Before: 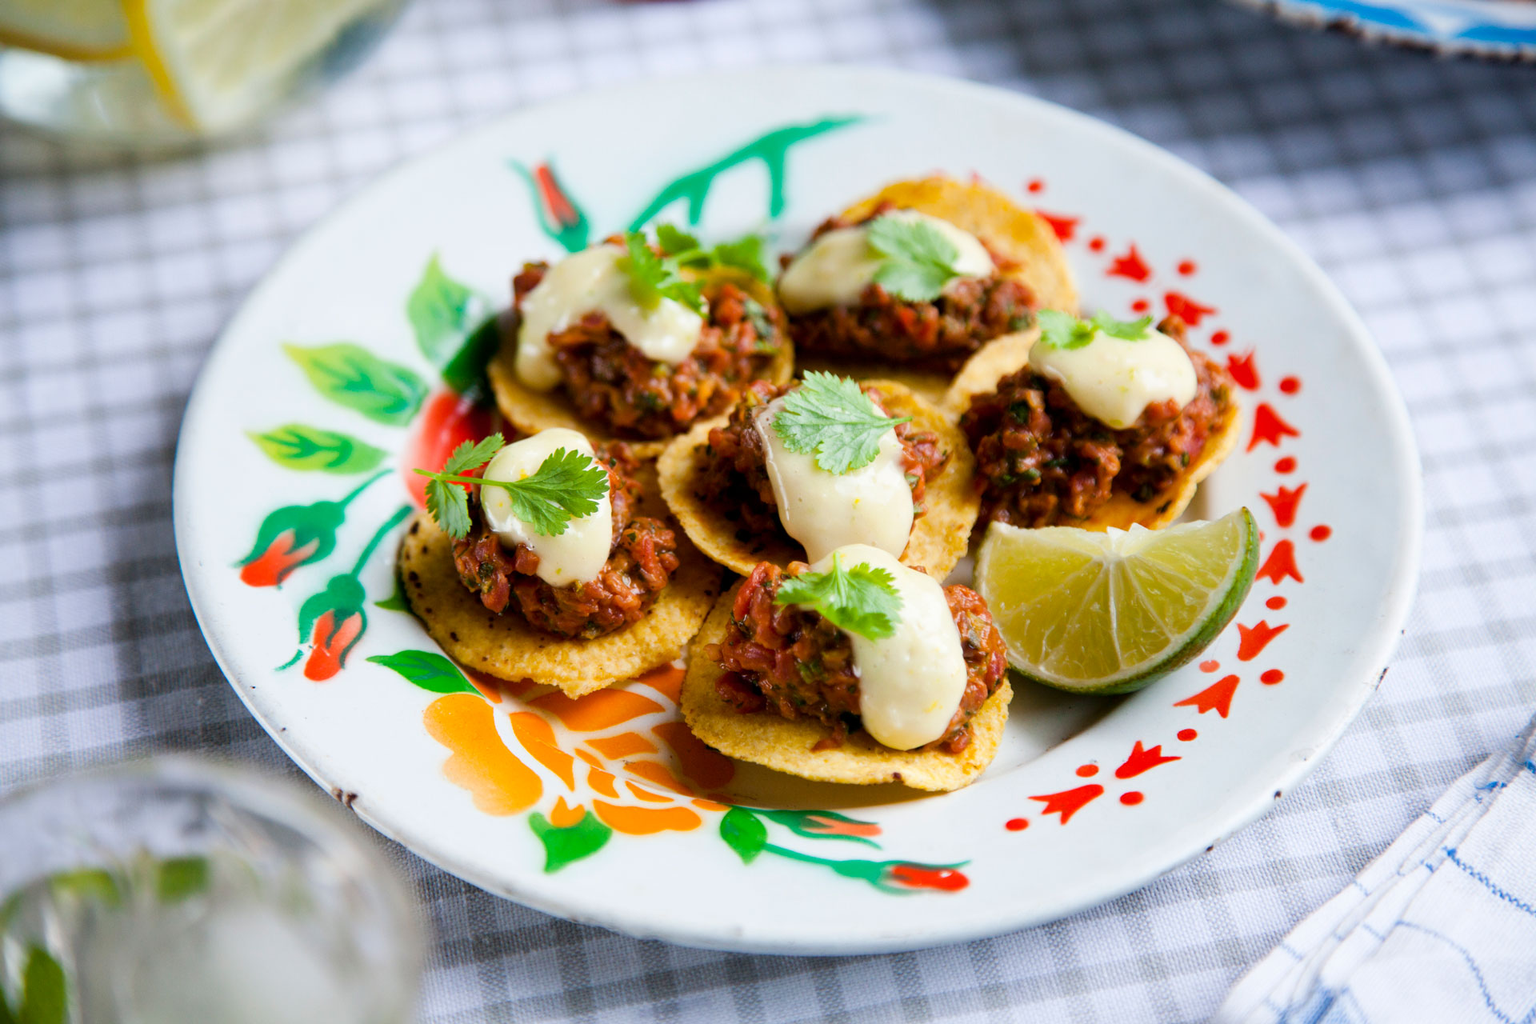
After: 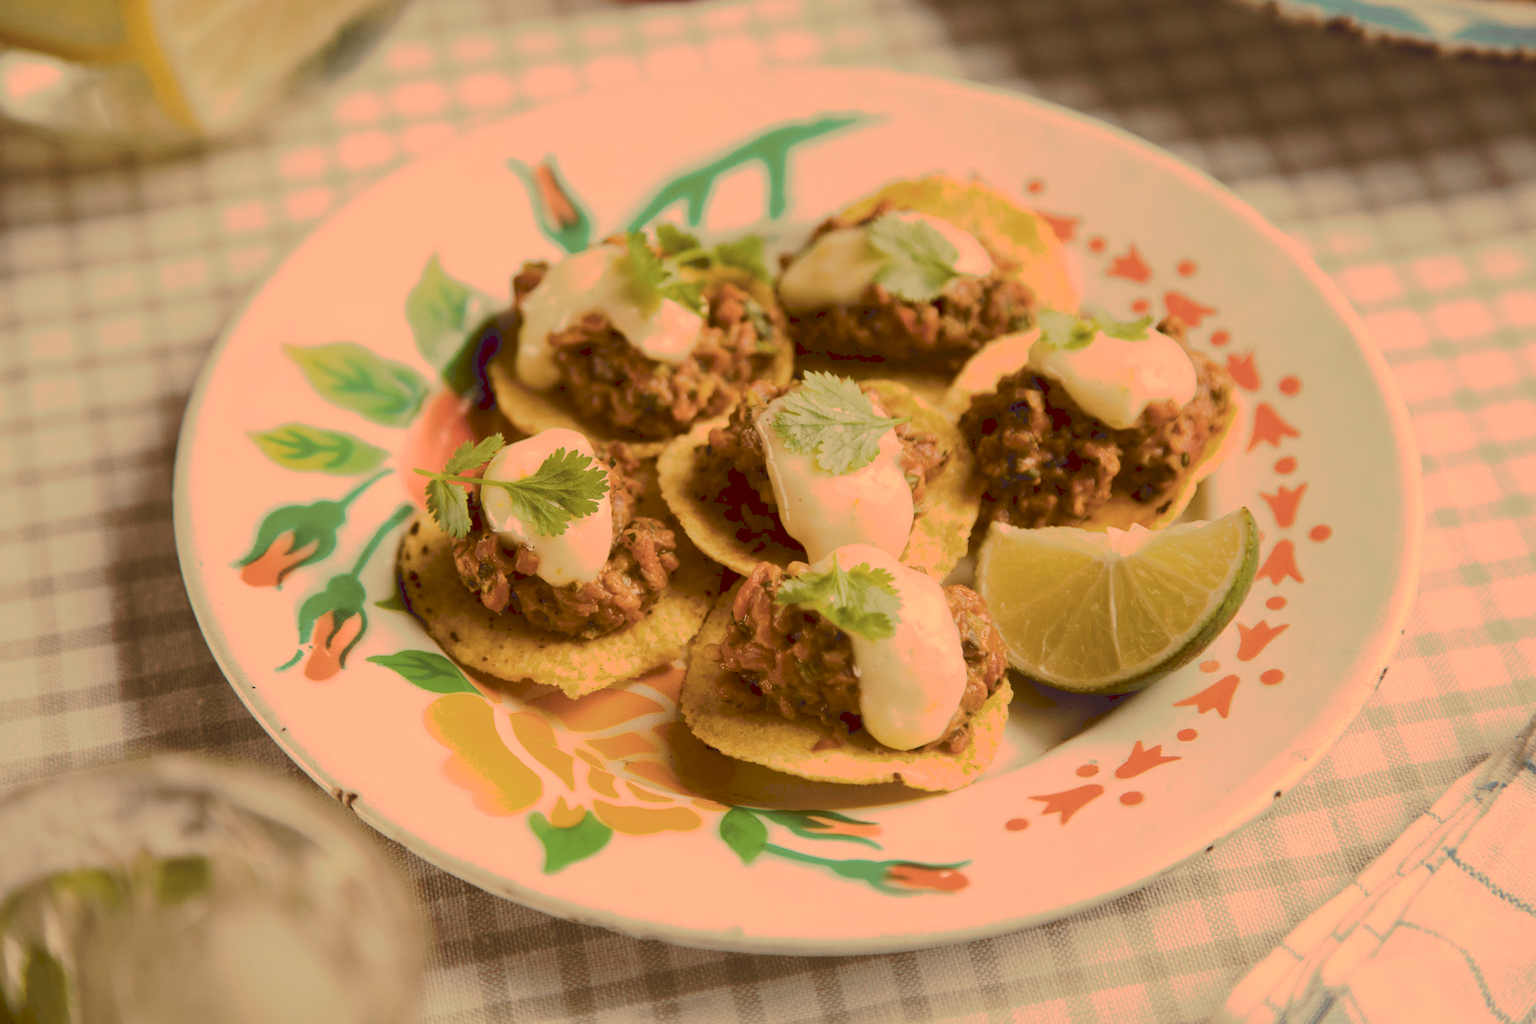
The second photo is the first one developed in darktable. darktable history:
tone curve: curves: ch0 [(0, 0) (0.003, 0.149) (0.011, 0.152) (0.025, 0.154) (0.044, 0.164) (0.069, 0.179) (0.1, 0.194) (0.136, 0.211) (0.177, 0.232) (0.224, 0.258) (0.277, 0.289) (0.335, 0.326) (0.399, 0.371) (0.468, 0.438) (0.543, 0.504) (0.623, 0.569) (0.709, 0.642) (0.801, 0.716) (0.898, 0.775) (1, 1)], preserve colors none
color look up table: target L [94.03, 93.14, 86.06, 83.33, 74.23, 72.65, 66.88, 62.82, 60.3, 61.08, 43.98, 28.71, 6.221, 86.2, 82.52, 81.63, 76.91, 69.58, 63.66, 67.99, 61.21, 43.62, 42.56, 36.99, 9.405, 95.17, 86.3, 74.04, 66.29, 66.27, 54.01, 64.07, 55.44, 61.9, 55.59, 43.81, 35.65, 41.7, 15.75, 13.82, 2.747, 83.41, 82.26, 74.35, 60.74, 47.44, 45.39, 30.83, 27.47], target a [17.96, 13.41, -25.13, -43.96, -14.2, 4.774, 3.956, 11.63, -20.79, -25.57, -7.653, -4.131, 13.28, 34.18, 21.74, 44.49, 37.93, 18.9, 29.09, 54.52, 46.6, 17.91, 36.48, 31.87, 27.31, 20.02, 37.56, 60, 13.47, 73.72, 31.37, 14.27, 23.11, 45.98, 48.21, 35.35, 14.84, 17.27, 30.21, 21.43, 18.34, -42.61, -5.497, -19.02, -28.79, 2.827, -4.163, -7.51, 12.14], target b [55.56, 84.82, 73.19, 47.82, 53.1, 72.19, 51.71, 37.34, 34.98, 56.07, 62.55, 48.74, 10.47, 59.48, 76.27, 47.69, 60.41, 64.45, 44.29, 41.48, 53.57, 59.26, 47.02, 62.7, 15.94, 43.4, 31.3, 18.78, 24.12, 0.745, 21.68, -3.025, 9.333, -4.18, 24.08, 8.034, 9.377, -4.508, 26.5, 22.89, 4.475, 28.37, 29.87, 12.24, 21.74, 22.31, 10.15, 39.56, 38.47], num patches 49
